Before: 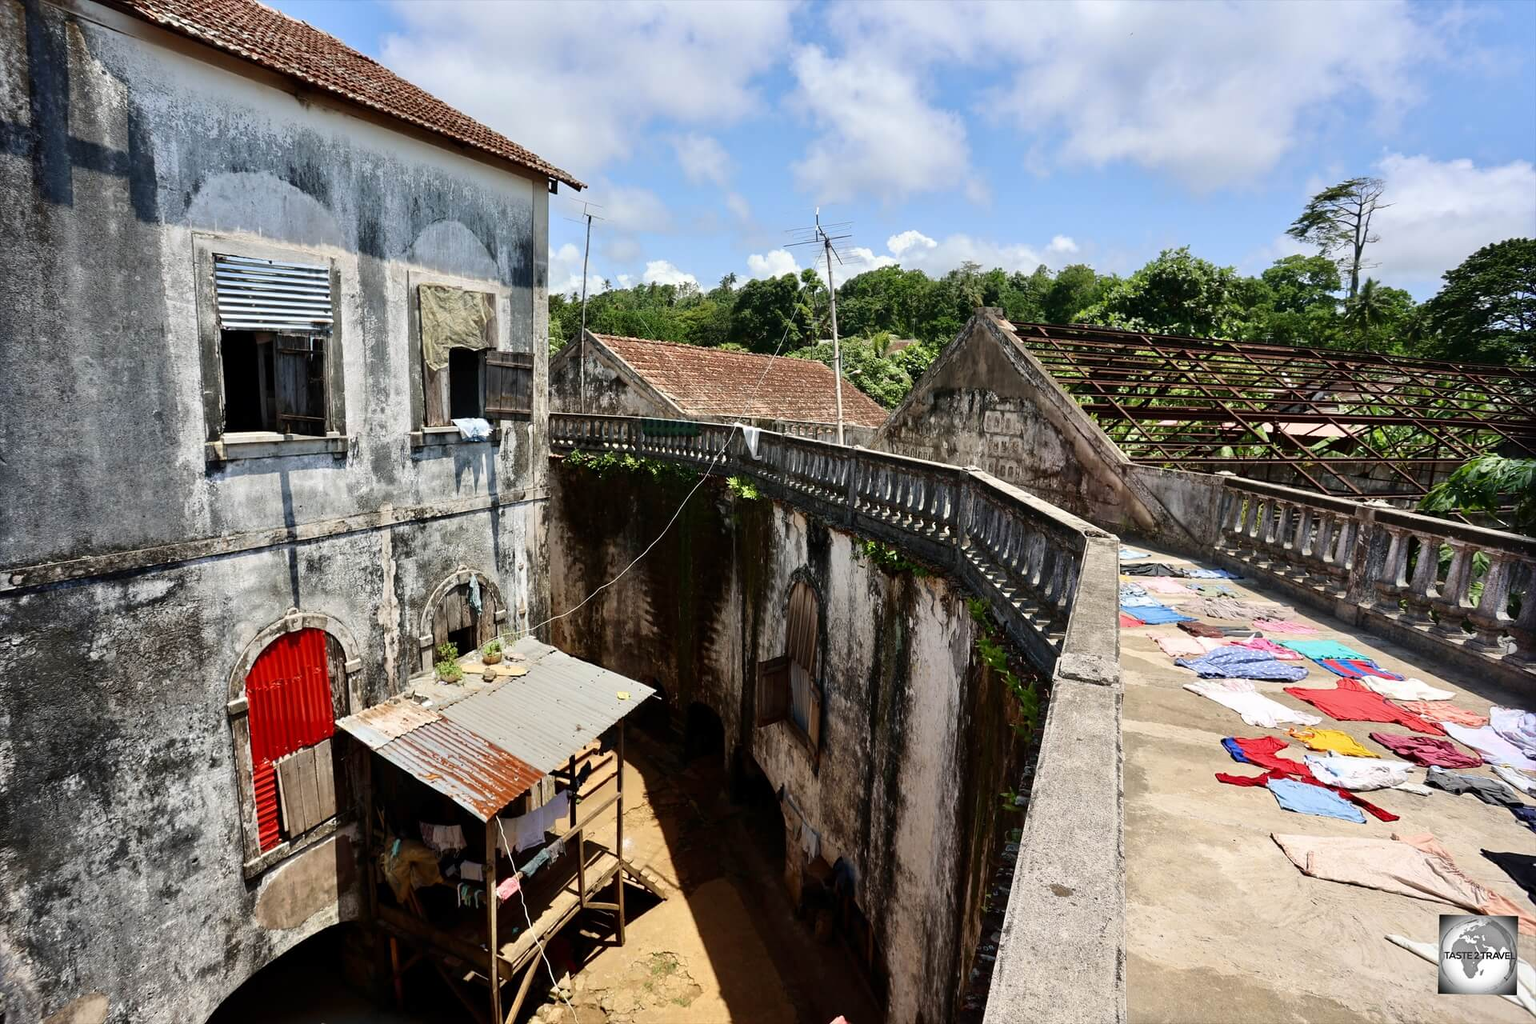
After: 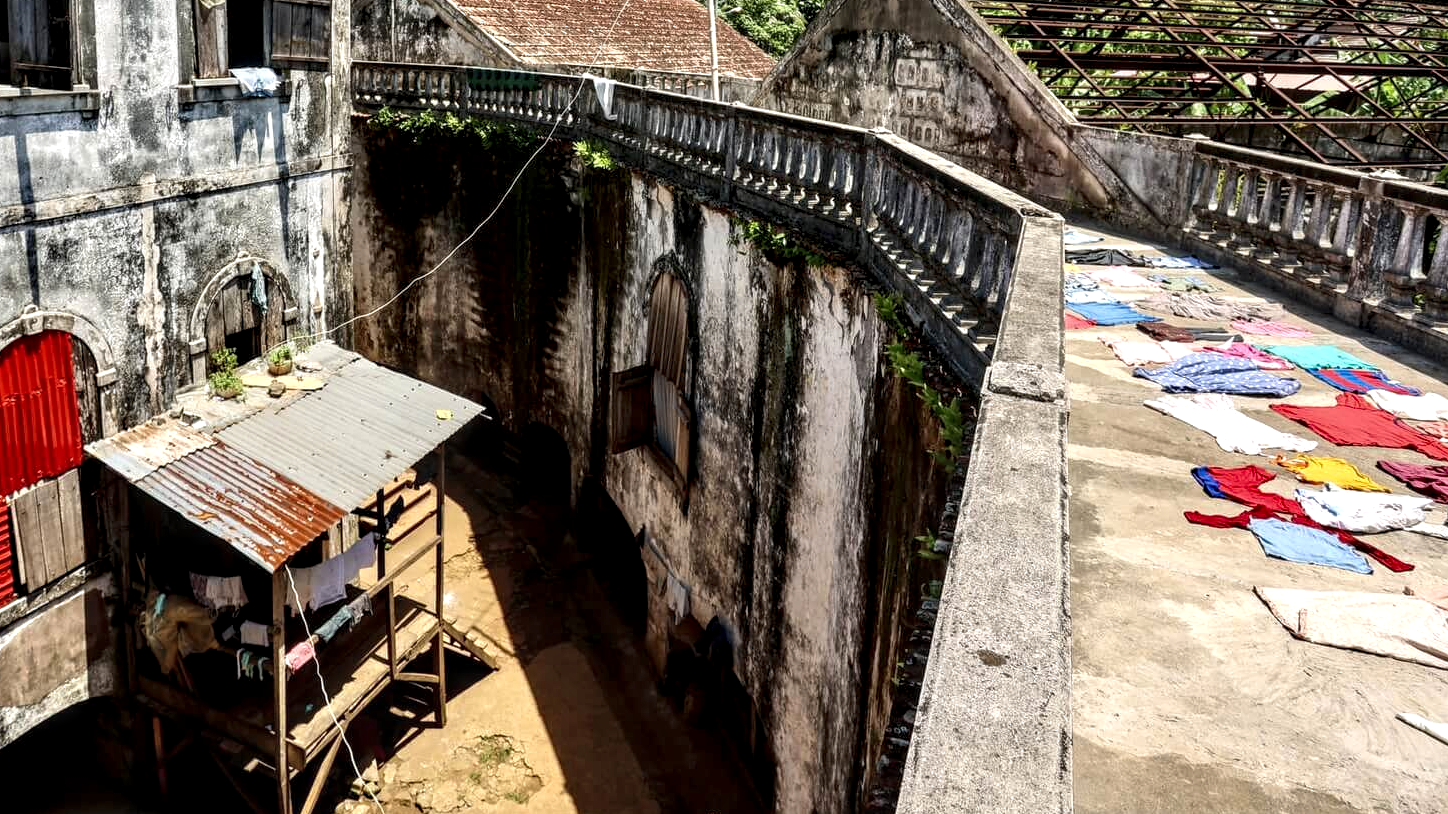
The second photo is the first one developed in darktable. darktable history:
local contrast: detail 160%
exposure: exposure 0.163 EV, compensate highlight preservation false
crop and rotate: left 17.478%, top 35.557%, right 7.074%, bottom 0.79%
